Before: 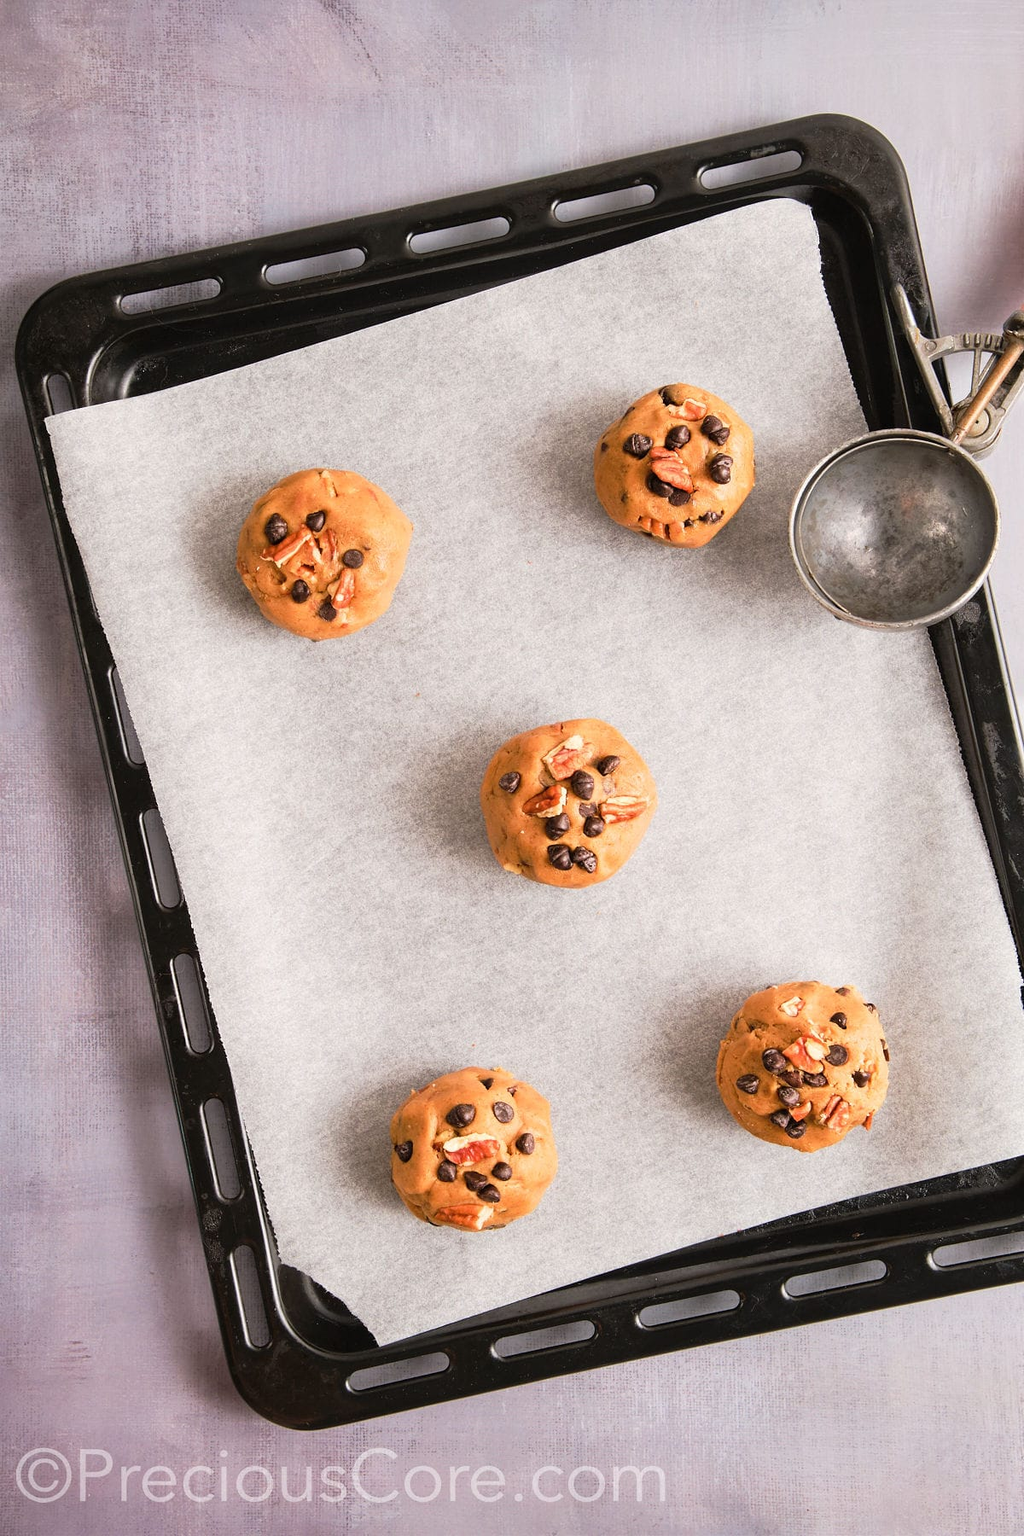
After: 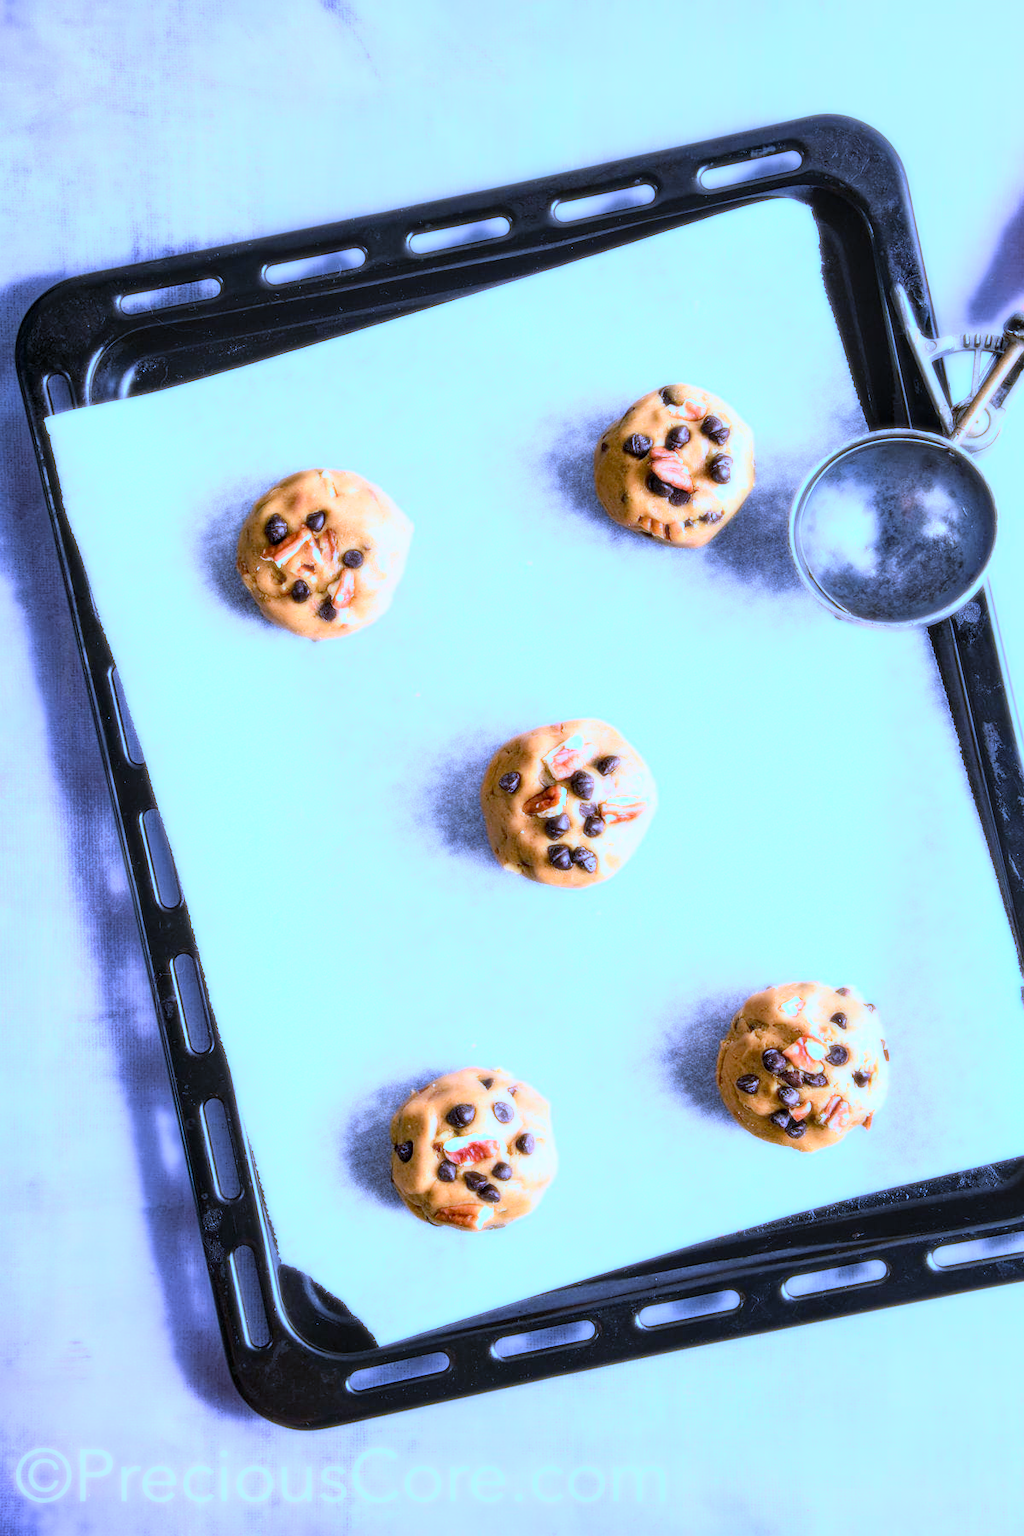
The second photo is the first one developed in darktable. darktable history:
white balance: red 0.766, blue 1.537
color correction: saturation 1.34
bloom: size 0%, threshold 54.82%, strength 8.31%
local contrast: on, module defaults
